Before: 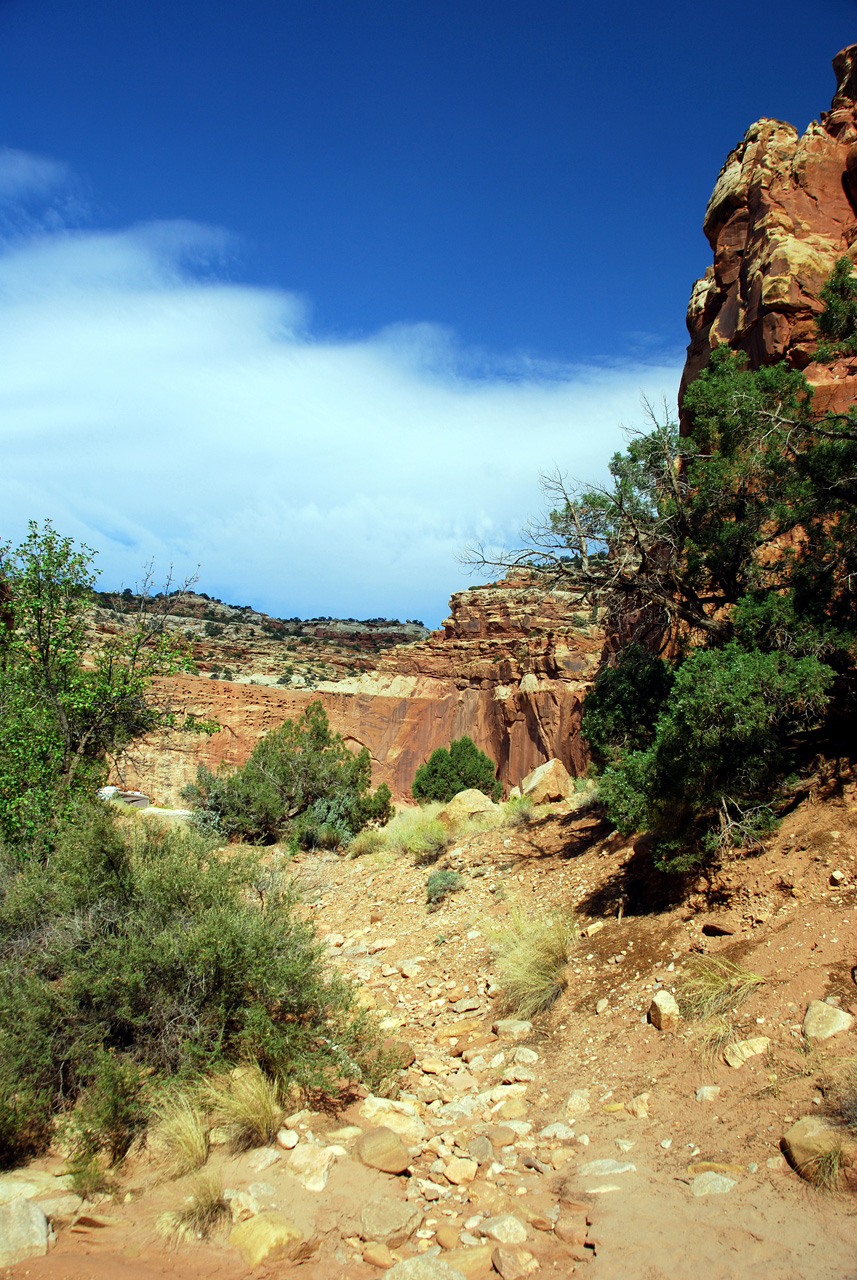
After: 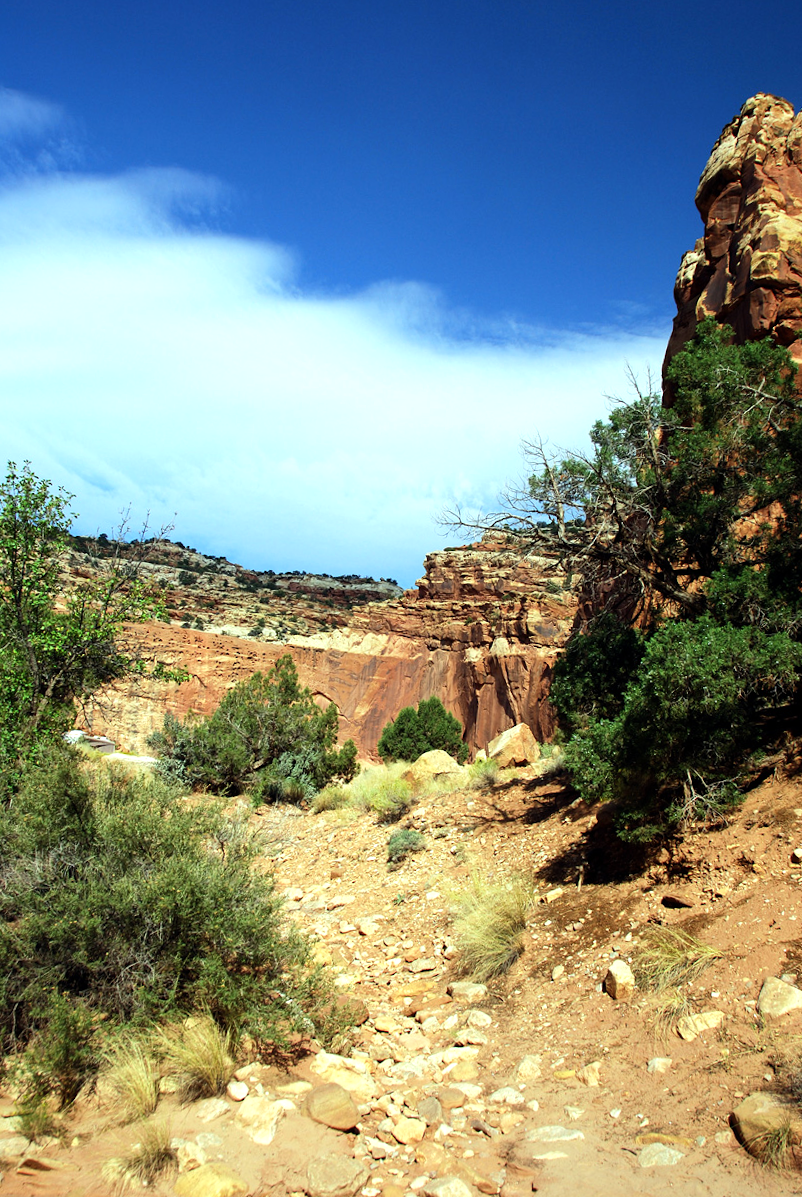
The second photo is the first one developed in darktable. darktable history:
crop and rotate: angle -2.67°
tone equalizer: -8 EV -0.385 EV, -7 EV -0.405 EV, -6 EV -0.321 EV, -5 EV -0.252 EV, -3 EV 0.206 EV, -2 EV 0.314 EV, -1 EV 0.363 EV, +0 EV 0.411 EV, edges refinement/feathering 500, mask exposure compensation -1.57 EV, preserve details no
